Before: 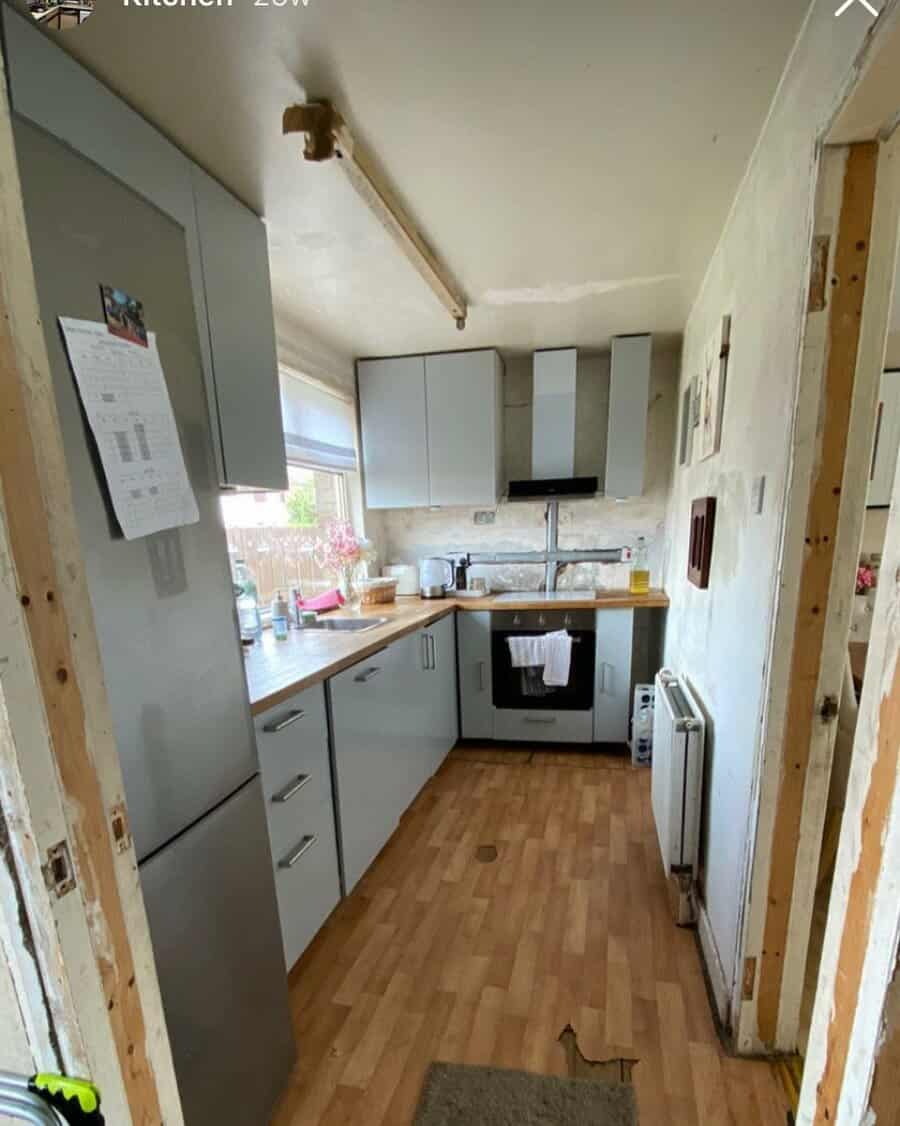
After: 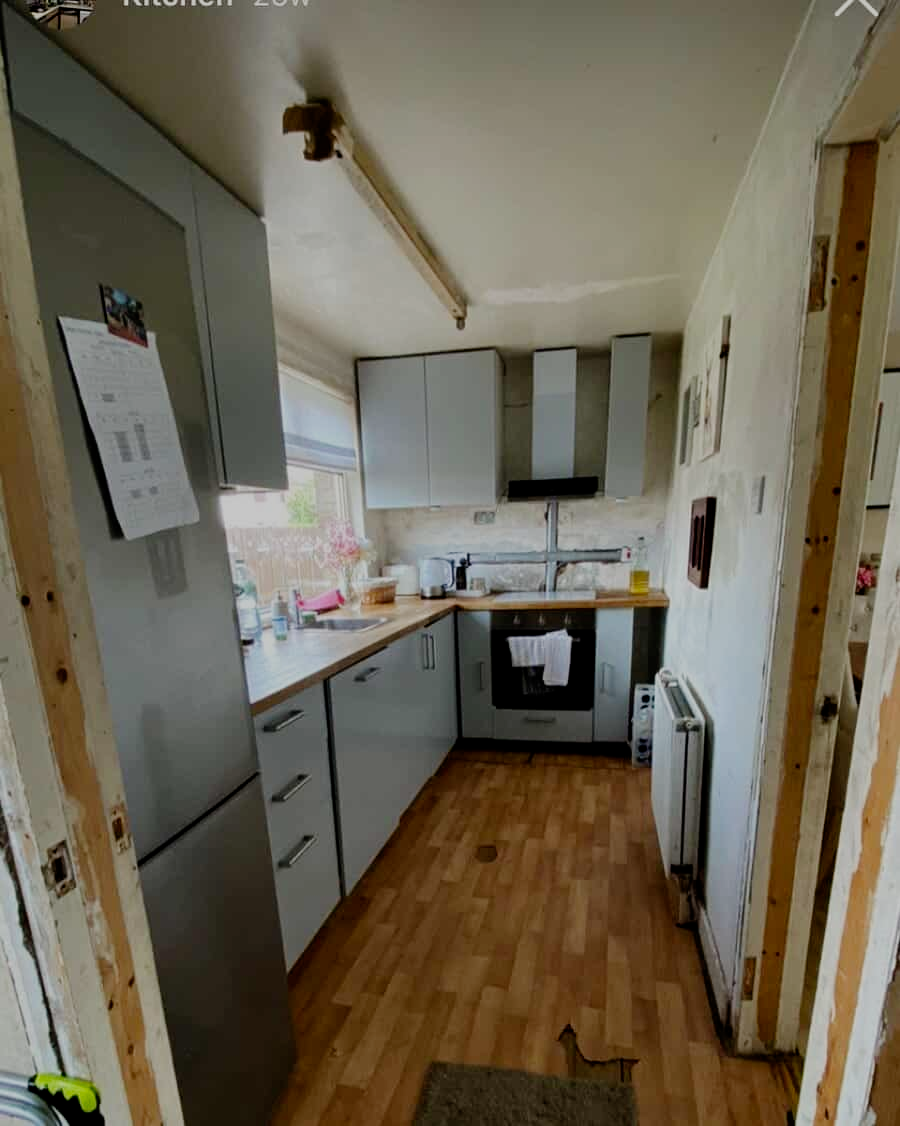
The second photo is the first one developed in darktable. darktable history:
filmic rgb: middle gray luminance 29%, black relative exposure -10.3 EV, white relative exposure 5.5 EV, threshold 6 EV, target black luminance 0%, hardness 3.95, latitude 2.04%, contrast 1.132, highlights saturation mix 5%, shadows ↔ highlights balance 15.11%, add noise in highlights 0, preserve chrominance no, color science v3 (2019), use custom middle-gray values true, iterations of high-quality reconstruction 0, contrast in highlights soft, enable highlight reconstruction true
